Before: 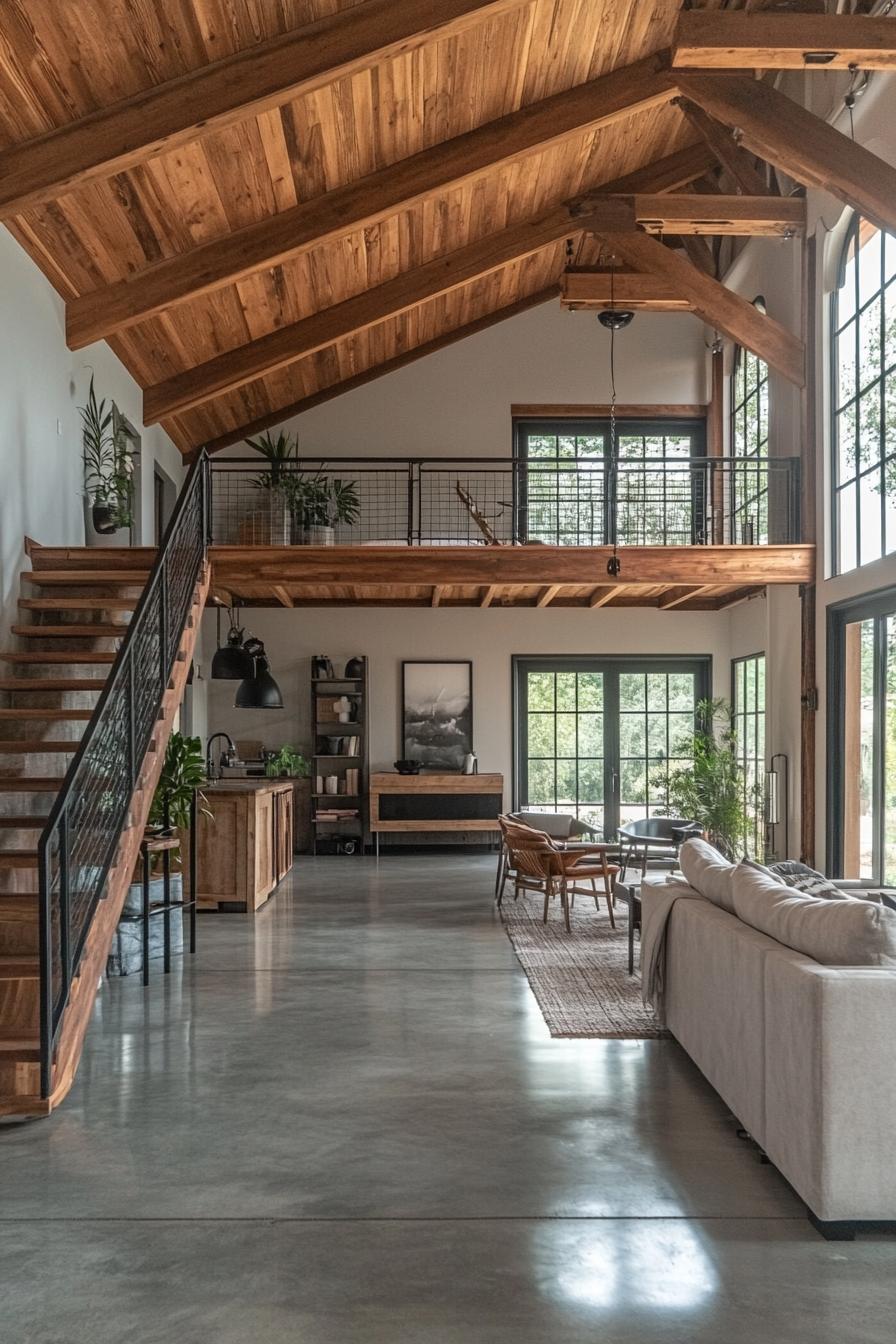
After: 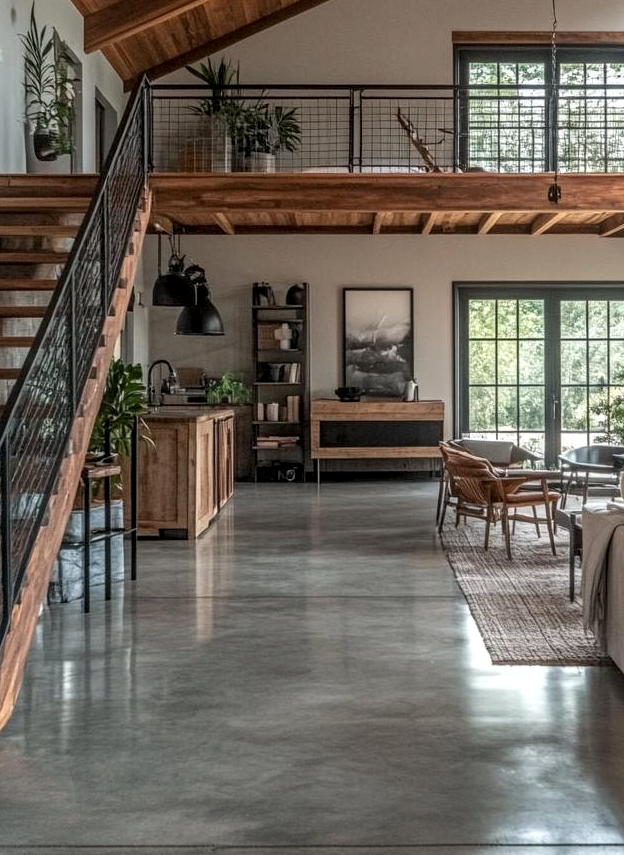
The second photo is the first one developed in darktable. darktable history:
crop: left 6.623%, top 27.814%, right 23.729%, bottom 8.509%
local contrast: detail 130%
